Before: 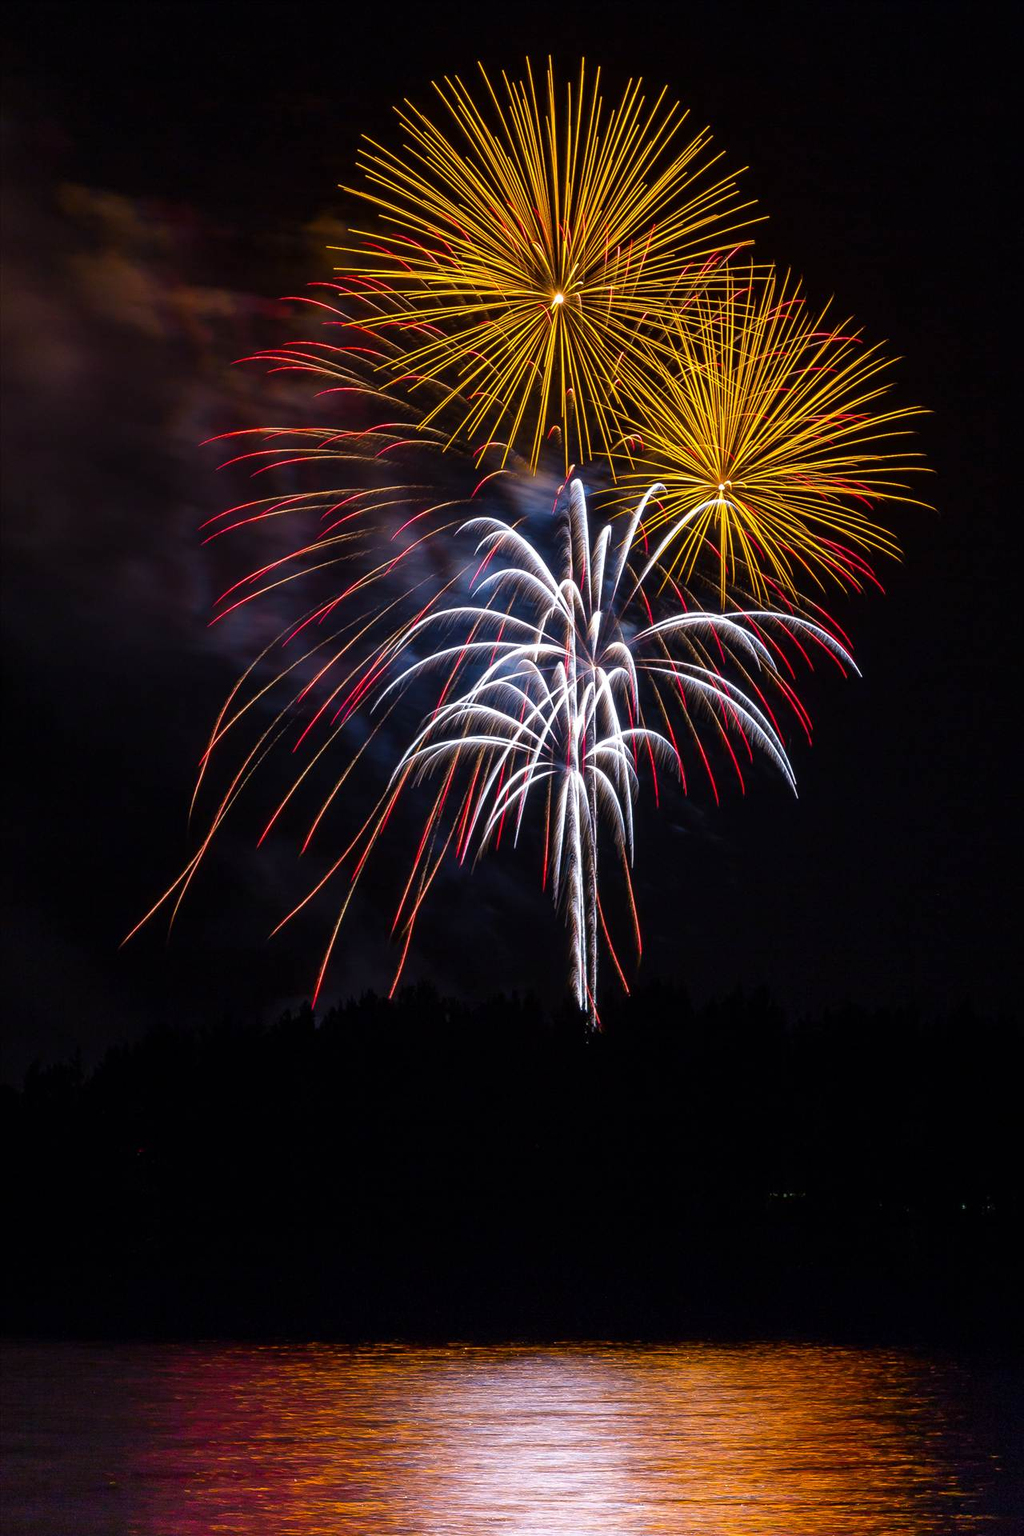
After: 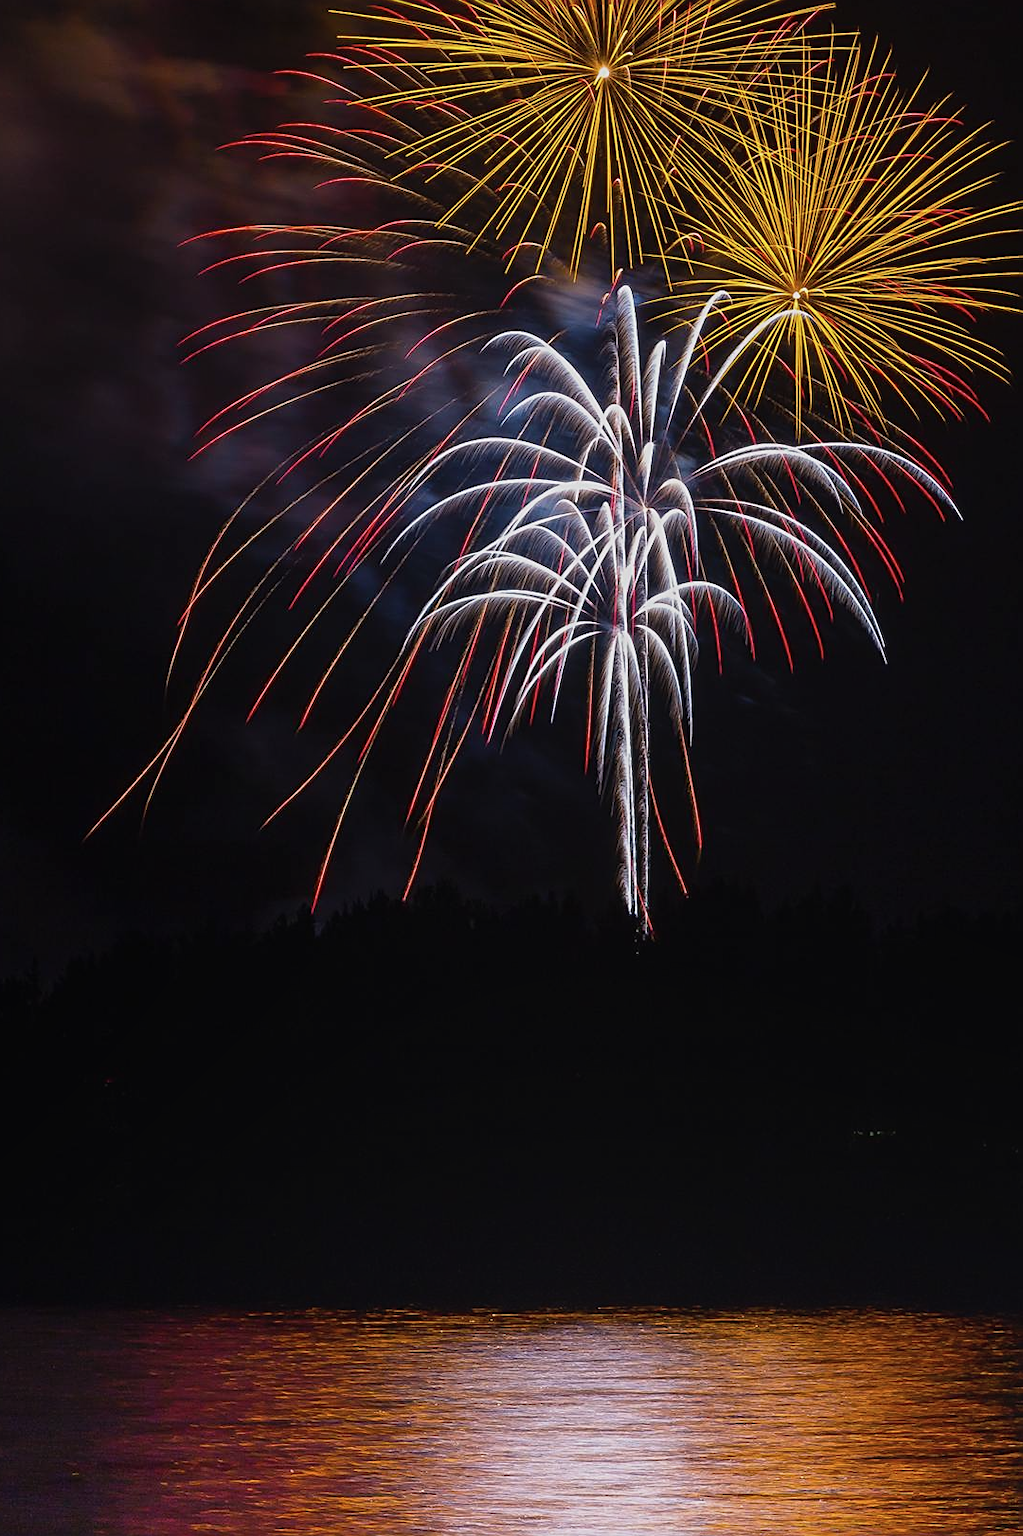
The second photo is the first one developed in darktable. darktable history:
crop and rotate: left 4.842%, top 15.51%, right 10.668%
contrast brightness saturation: saturation -0.17
sharpen: on, module defaults
local contrast: highlights 68%, shadows 68%, detail 82%, midtone range 0.325
